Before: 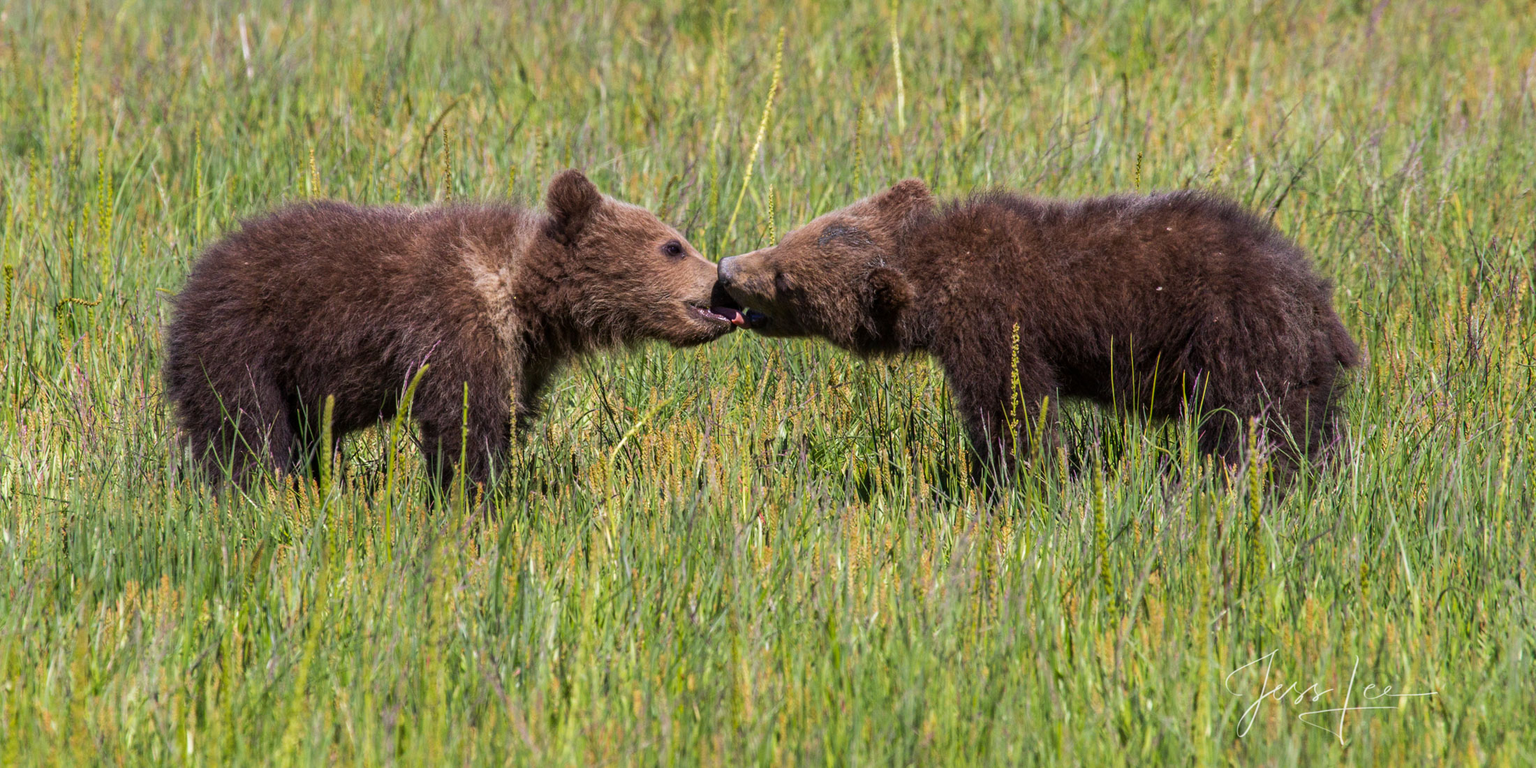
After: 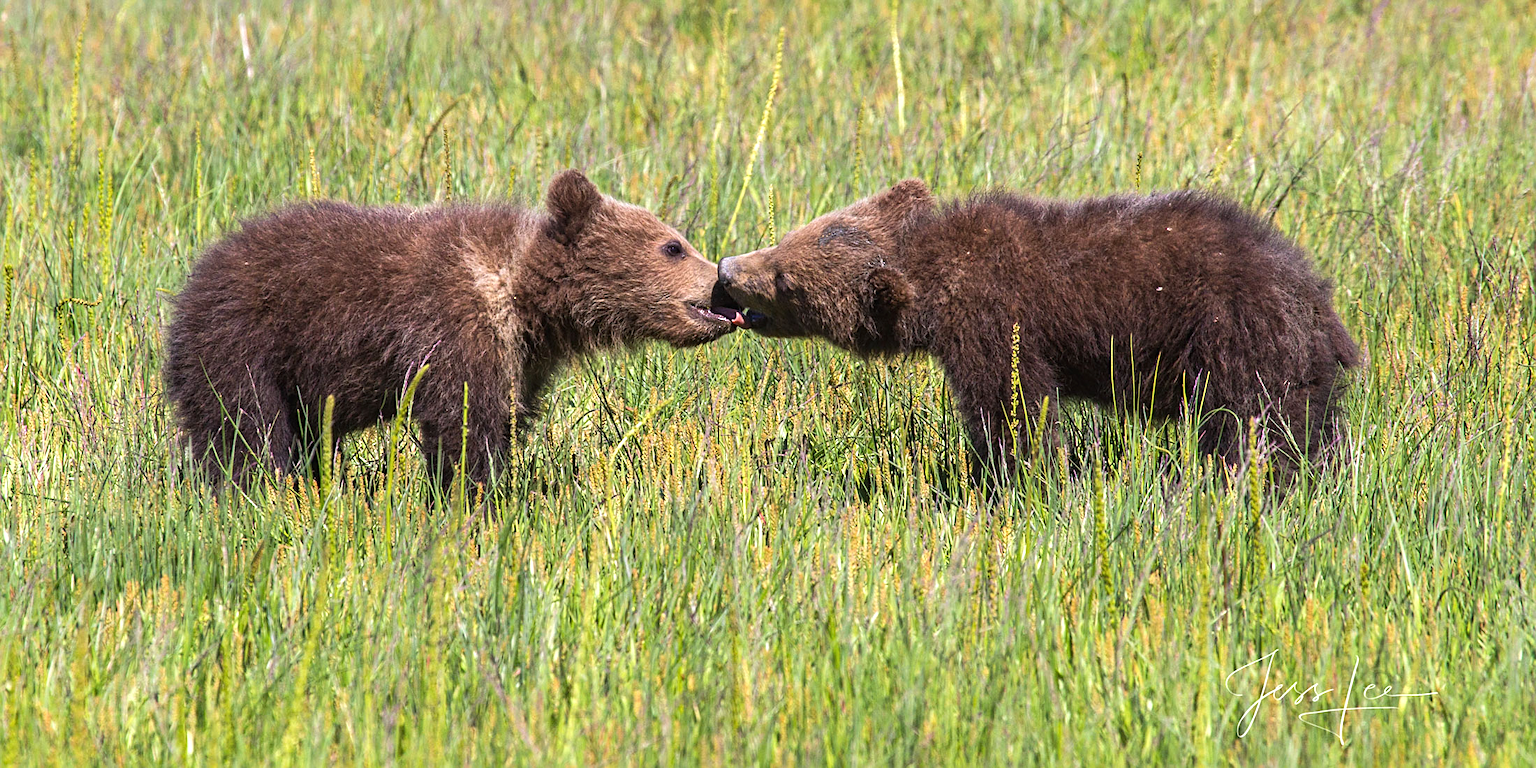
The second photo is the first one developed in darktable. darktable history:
sharpen: on, module defaults
exposure: black level correction -0.002, exposure 0.539 EV, compensate highlight preservation false
